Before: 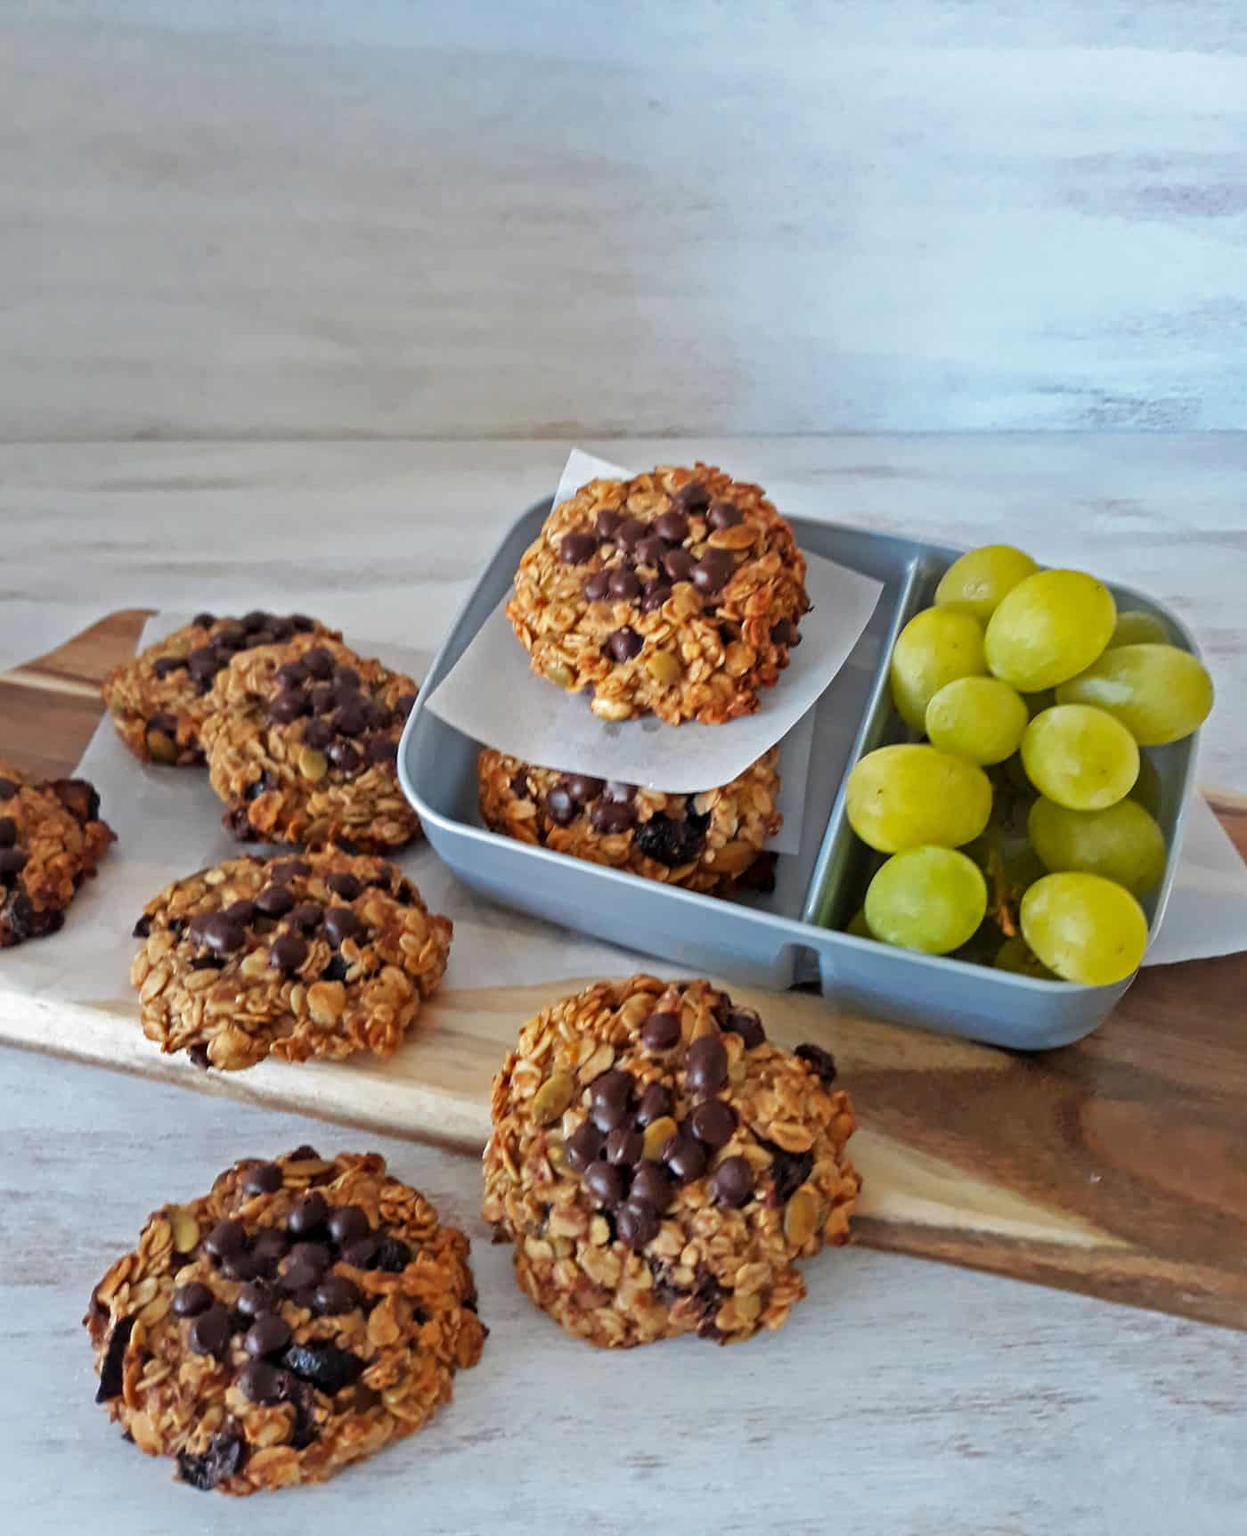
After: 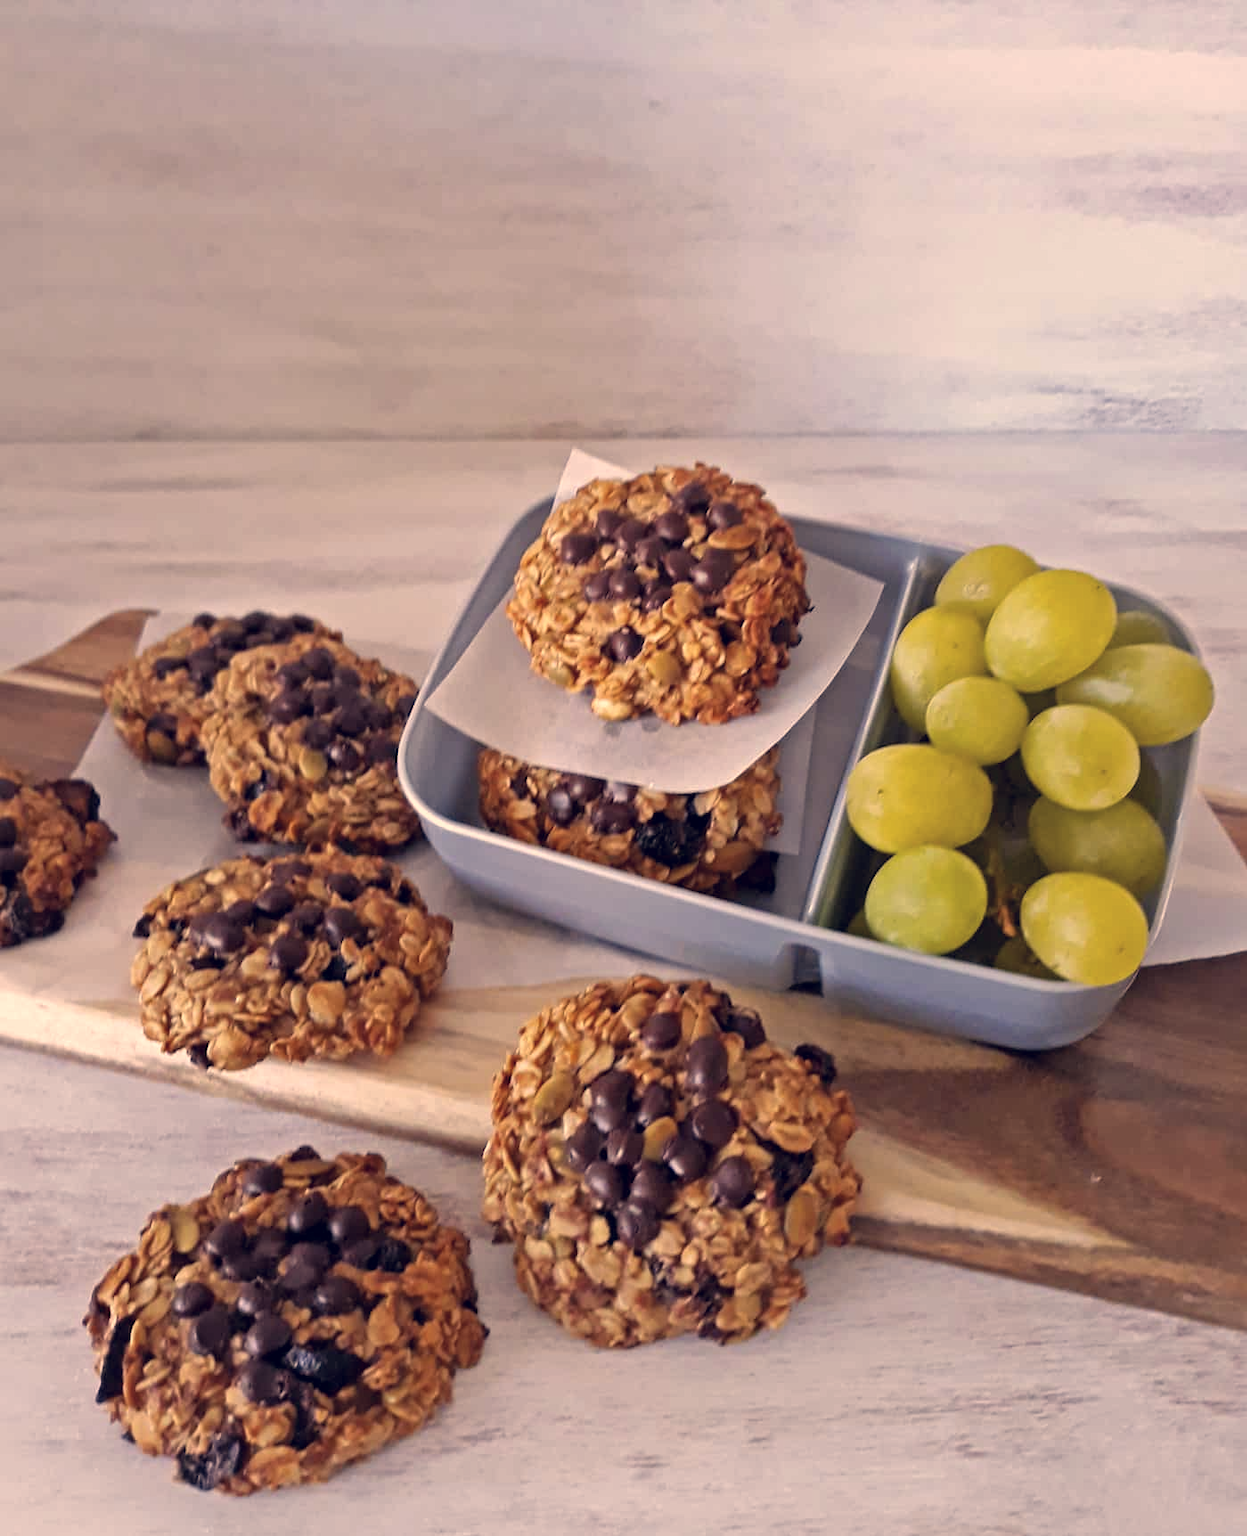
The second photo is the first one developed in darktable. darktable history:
color correction: highlights a* 20.24, highlights b* 27.93, shadows a* 3.41, shadows b* -17.78, saturation 0.736
